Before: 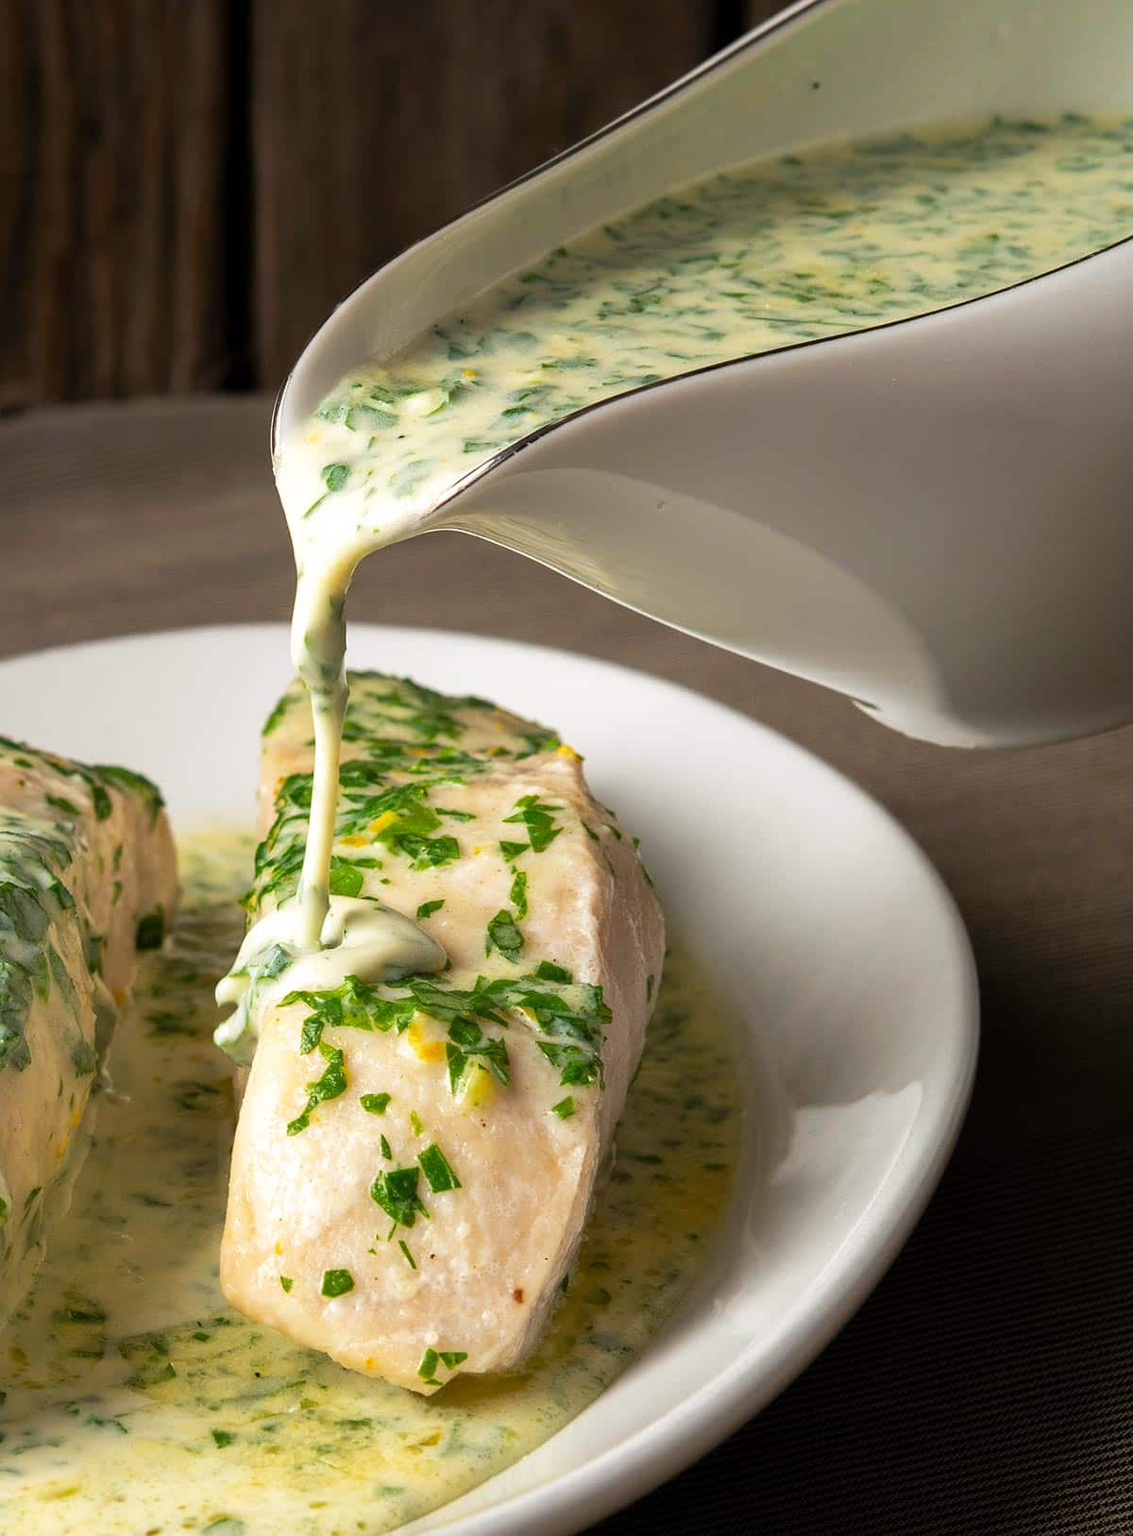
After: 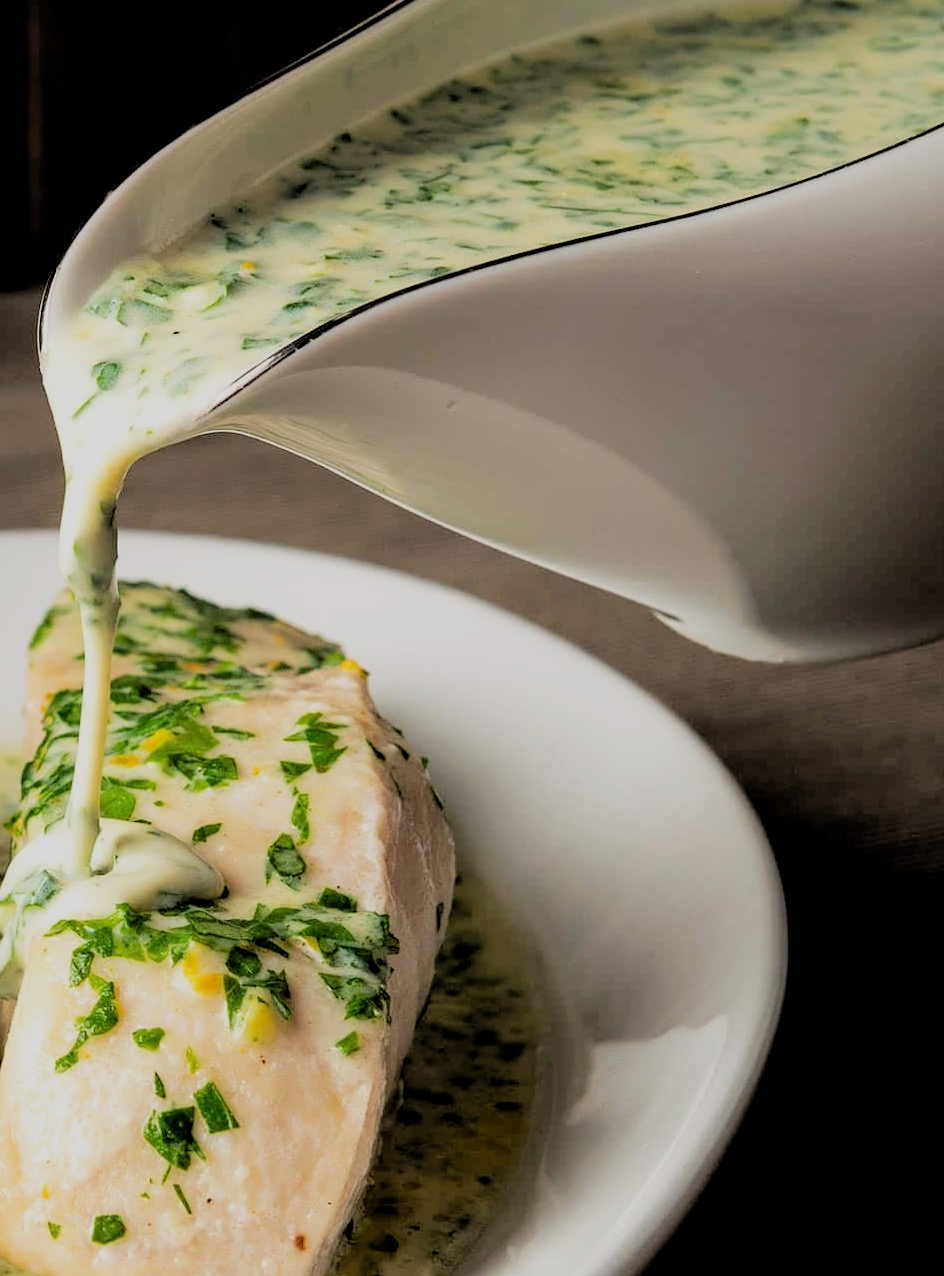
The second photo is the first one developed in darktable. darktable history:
crop and rotate: left 20.821%, top 8%, right 0.501%, bottom 13.568%
filmic rgb: black relative exposure -2.71 EV, white relative exposure 4.56 EV, hardness 1.69, contrast 1.239
